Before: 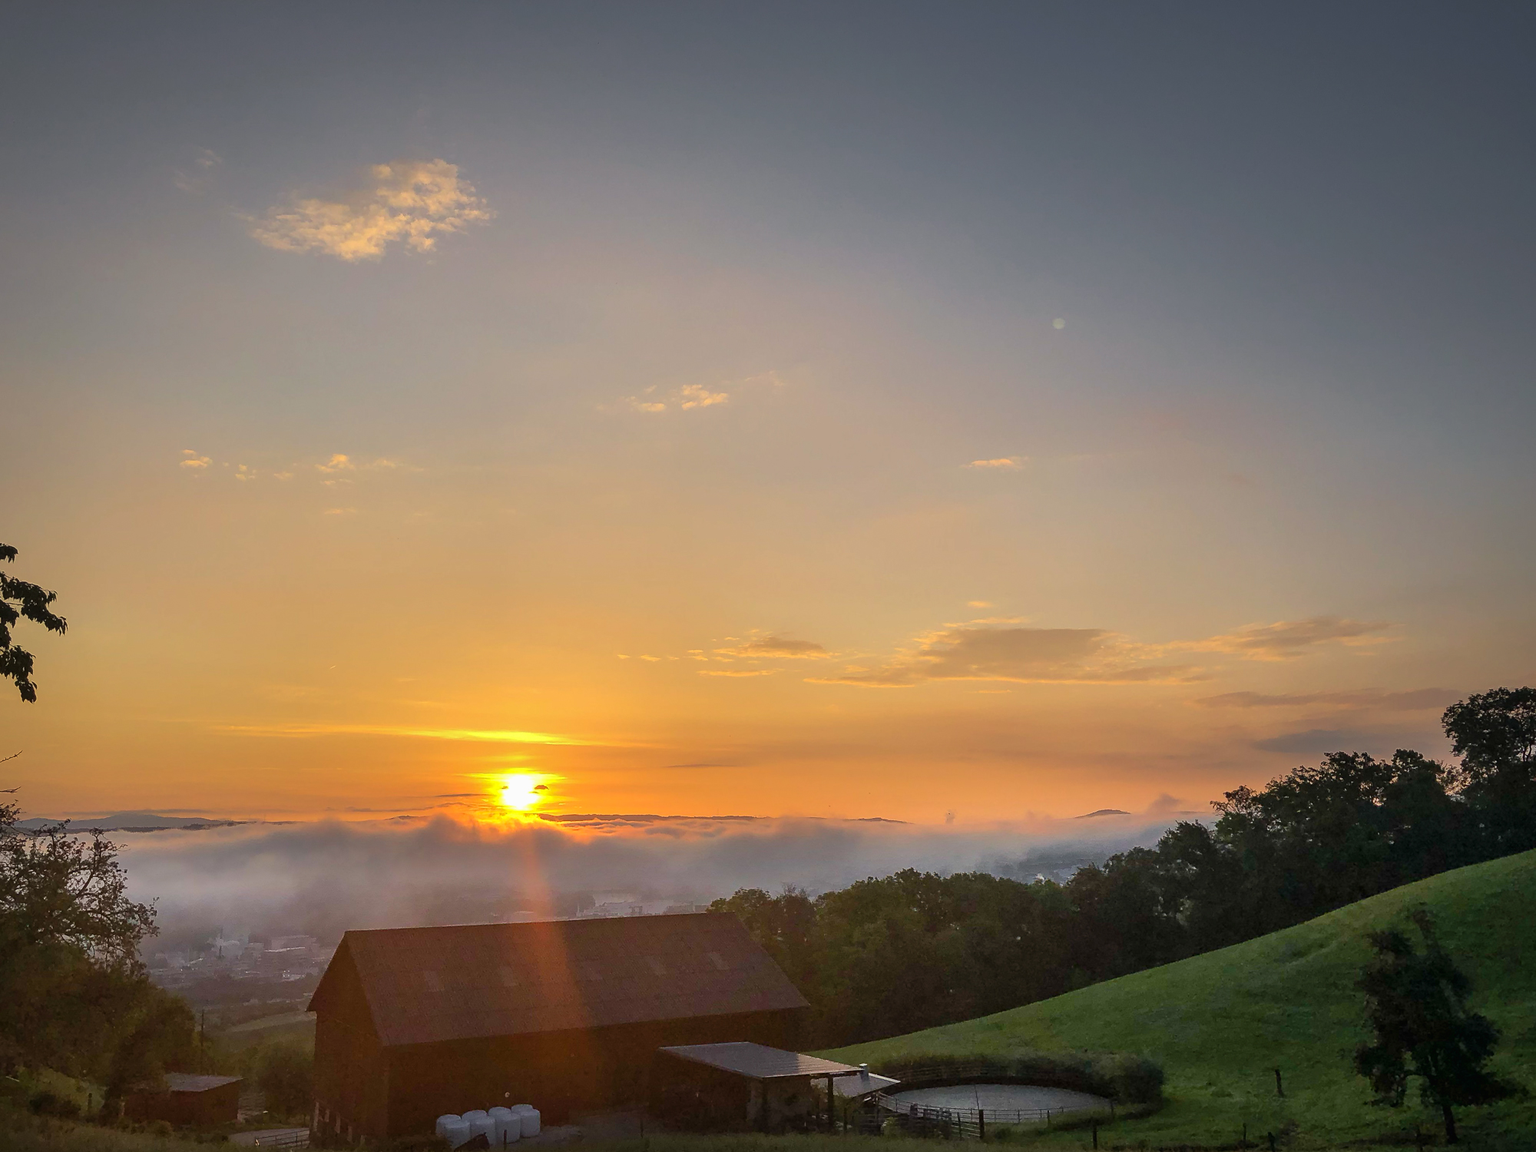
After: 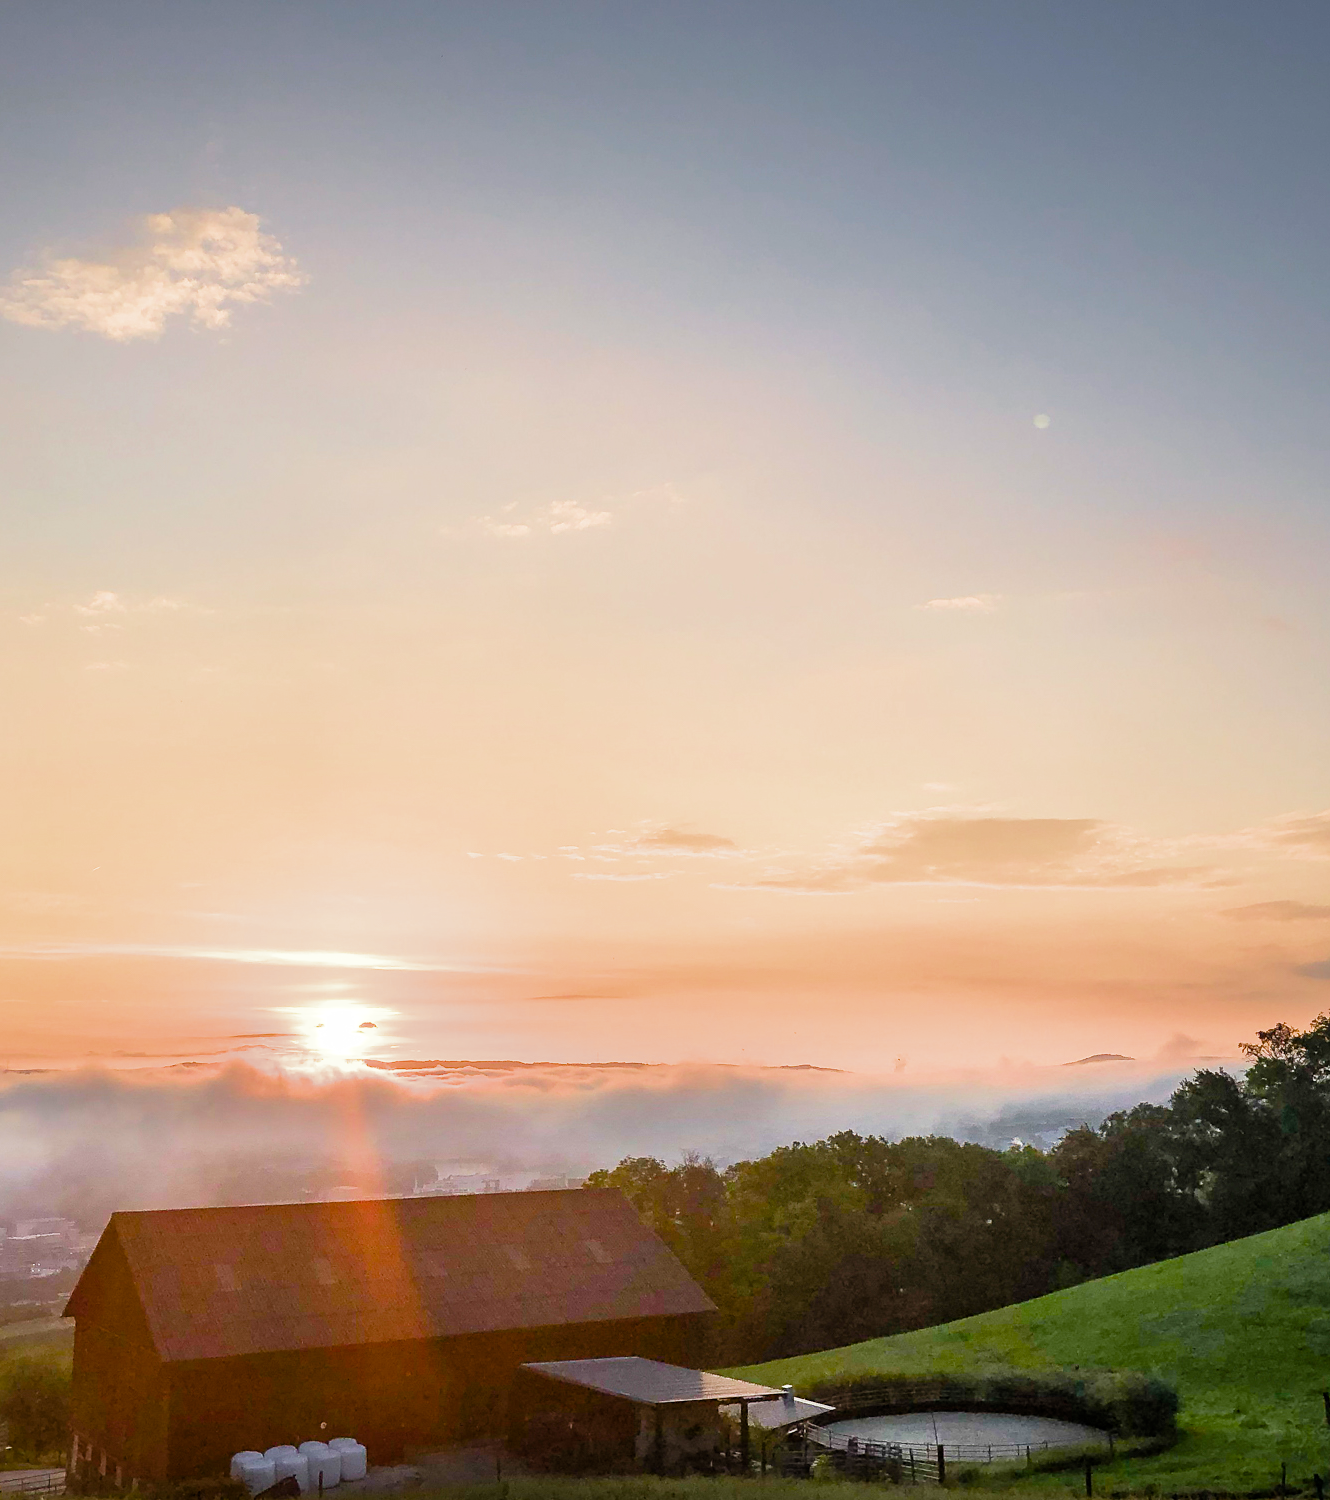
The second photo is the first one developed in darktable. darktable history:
filmic rgb: middle gray luminance 9.23%, black relative exposure -10.55 EV, white relative exposure 3.45 EV, threshold 6 EV, target black luminance 0%, hardness 5.98, latitude 59.69%, contrast 1.087, highlights saturation mix 5%, shadows ↔ highlights balance 29.23%, add noise in highlights 0, color science v3 (2019), use custom middle-gray values true, iterations of high-quality reconstruction 0, contrast in highlights soft, enable highlight reconstruction true
crop: left 16.899%, right 16.556%
color balance rgb: perceptual saturation grading › global saturation 20%, perceptual saturation grading › highlights -25%, perceptual saturation grading › shadows 25%
